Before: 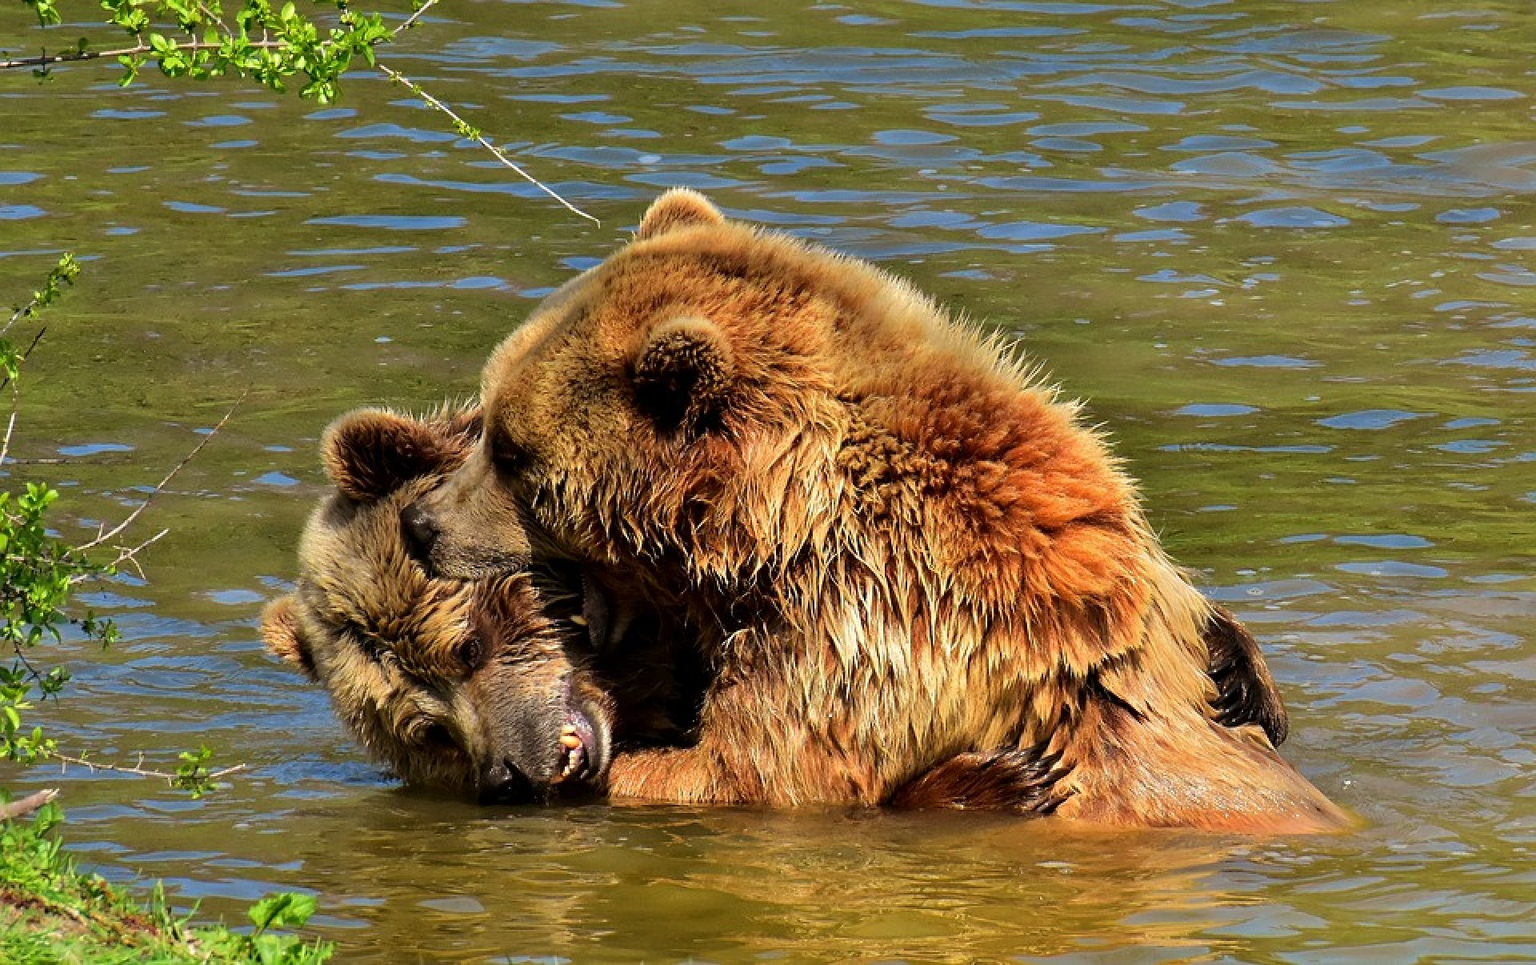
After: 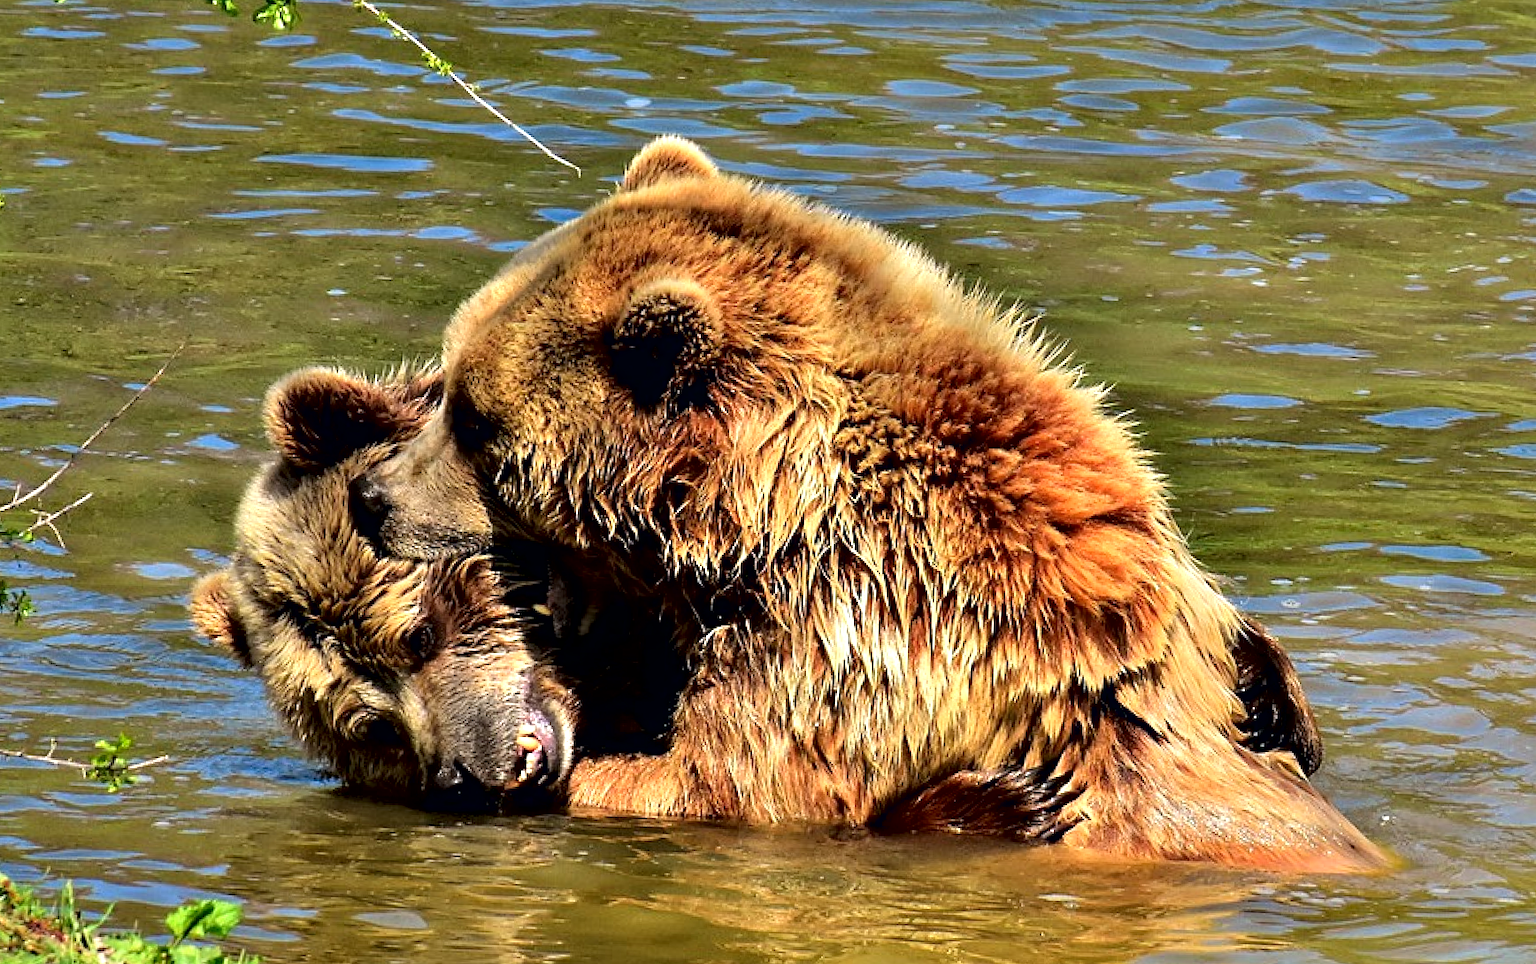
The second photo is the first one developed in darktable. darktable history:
contrast brightness saturation: contrast 0.05, brightness 0.06, saturation 0.01
crop and rotate: angle -1.96°, left 3.097%, top 4.154%, right 1.586%, bottom 0.529%
contrast equalizer: octaves 7, y [[0.6 ×6], [0.55 ×6], [0 ×6], [0 ×6], [0 ×6]]
